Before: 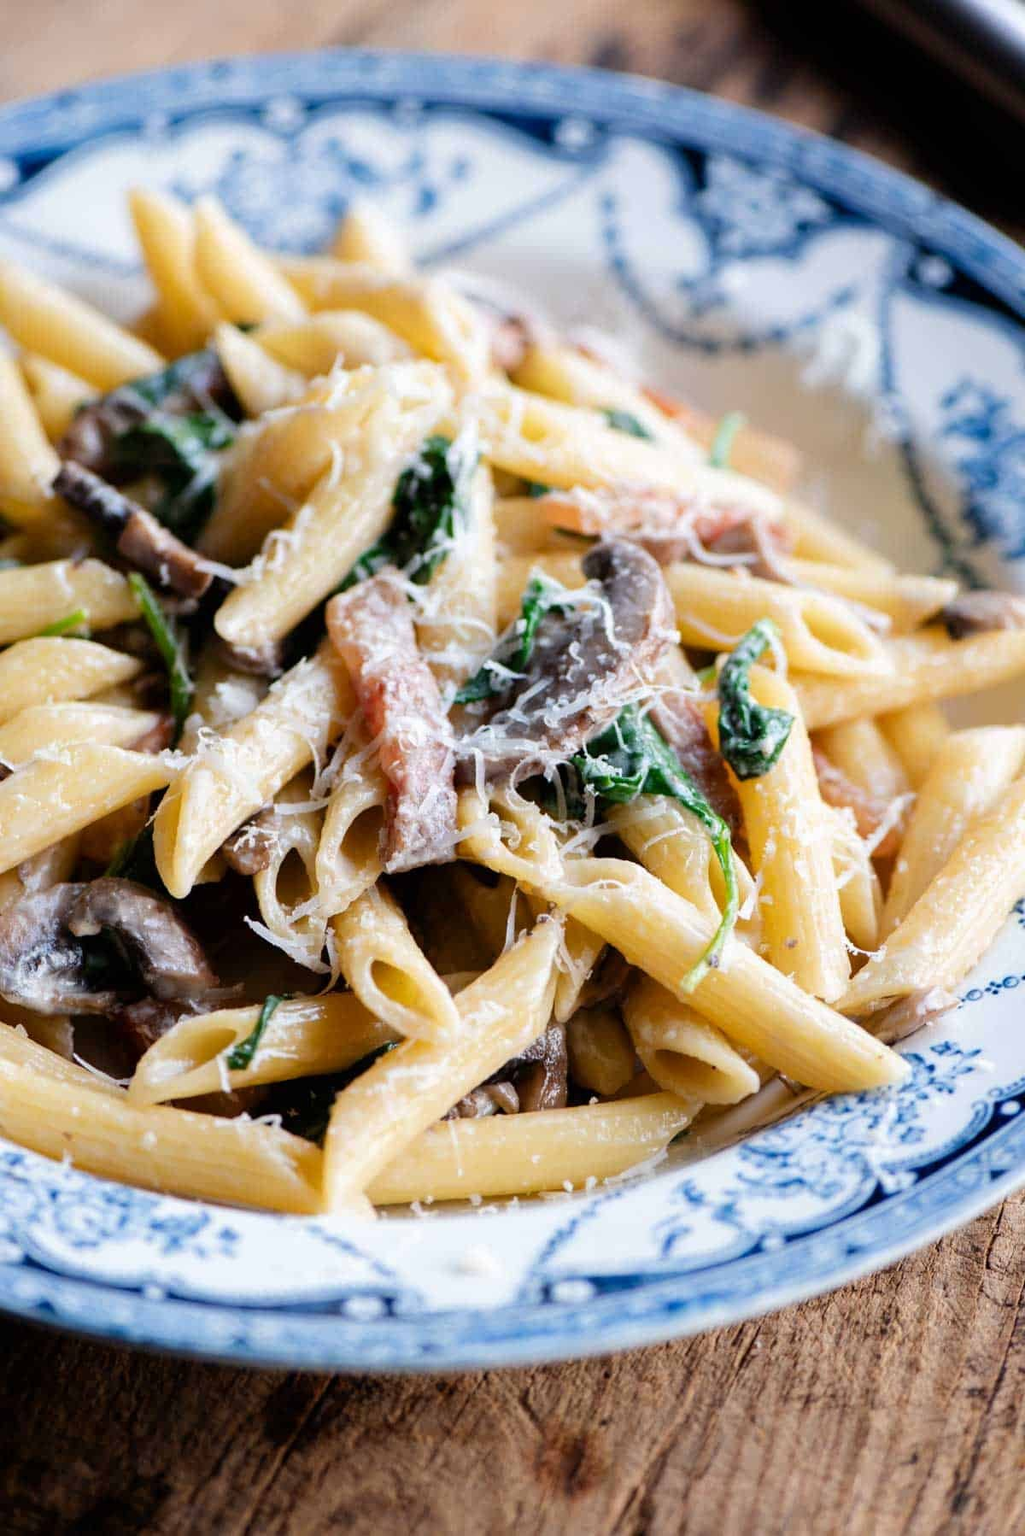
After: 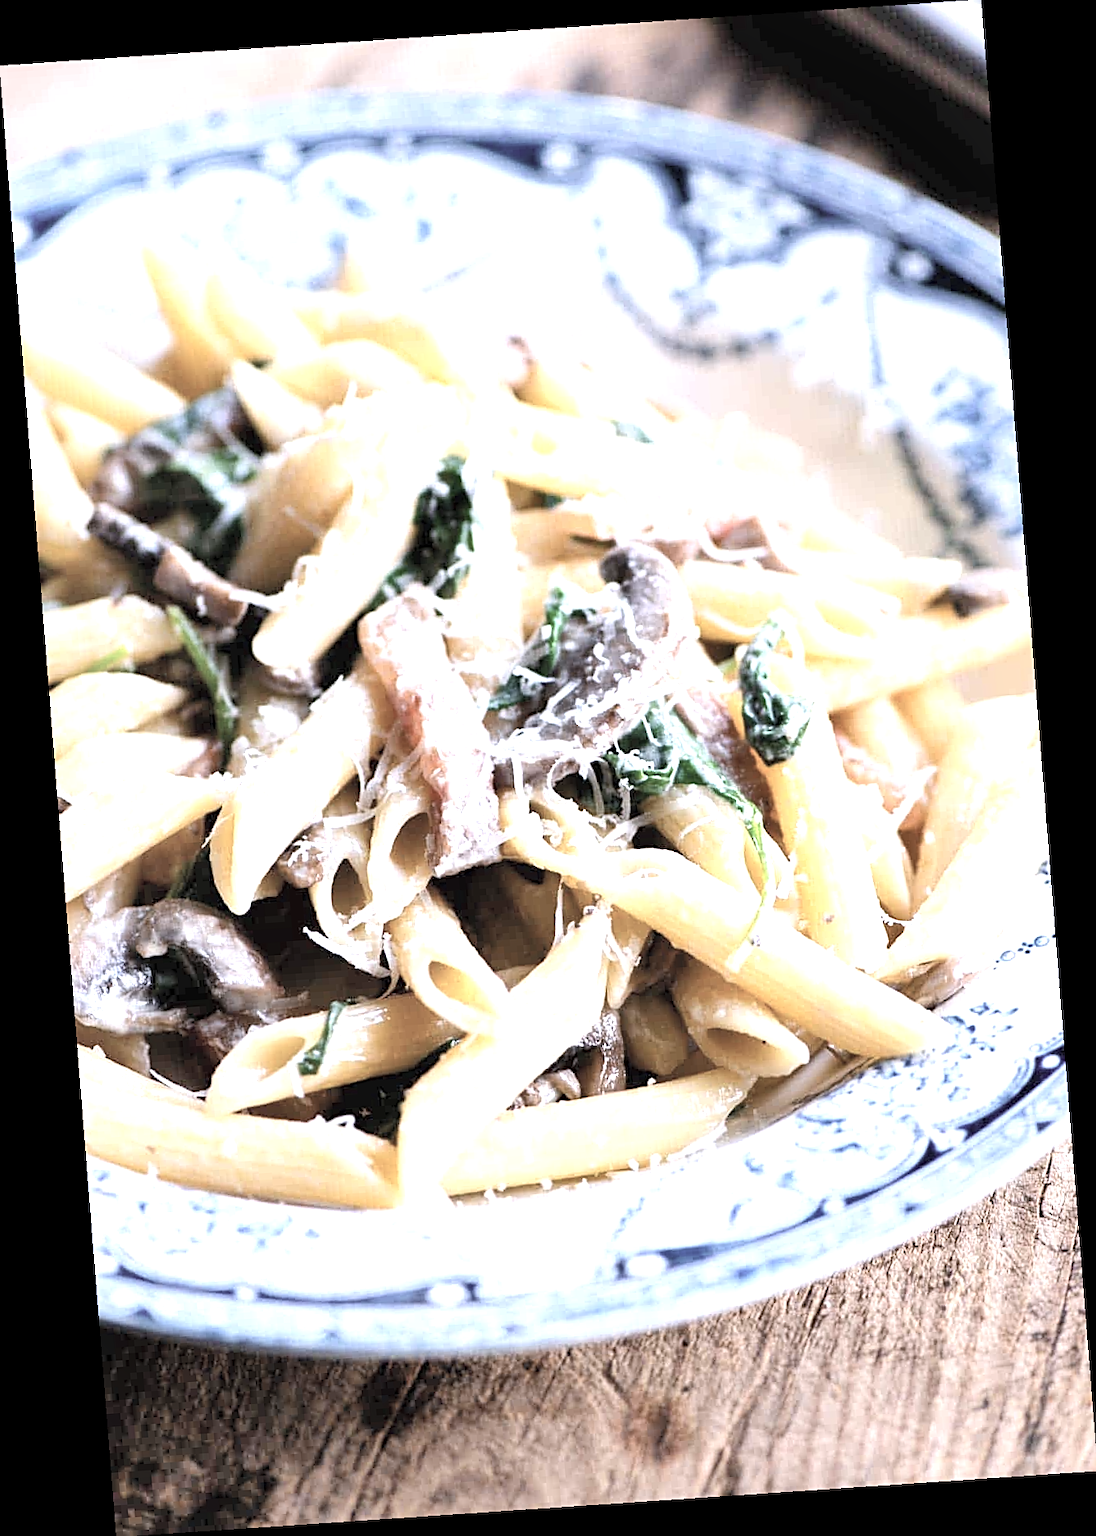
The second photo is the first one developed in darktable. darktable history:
white balance: red 1.004, blue 1.096
shadows and highlights: shadows 52.34, highlights -28.23, soften with gaussian
exposure: exposure 1.16 EV, compensate exposure bias true, compensate highlight preservation false
sharpen: amount 0.575
contrast brightness saturation: brightness 0.18, saturation -0.5
rotate and perspective: rotation -4.2°, shear 0.006, automatic cropping off
